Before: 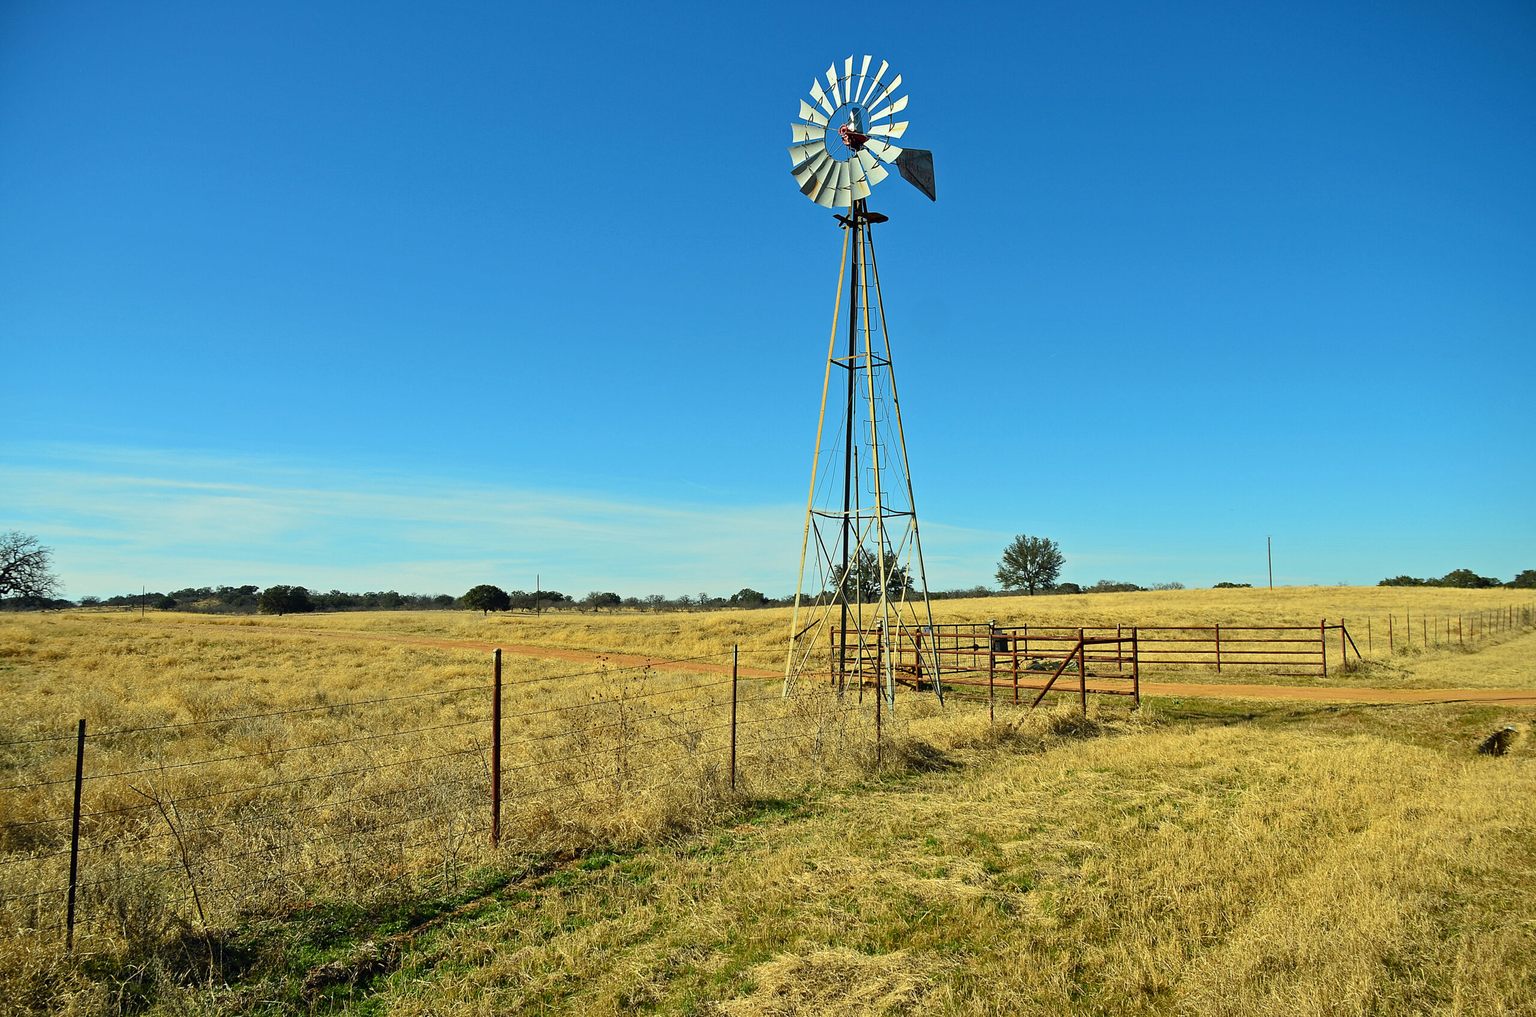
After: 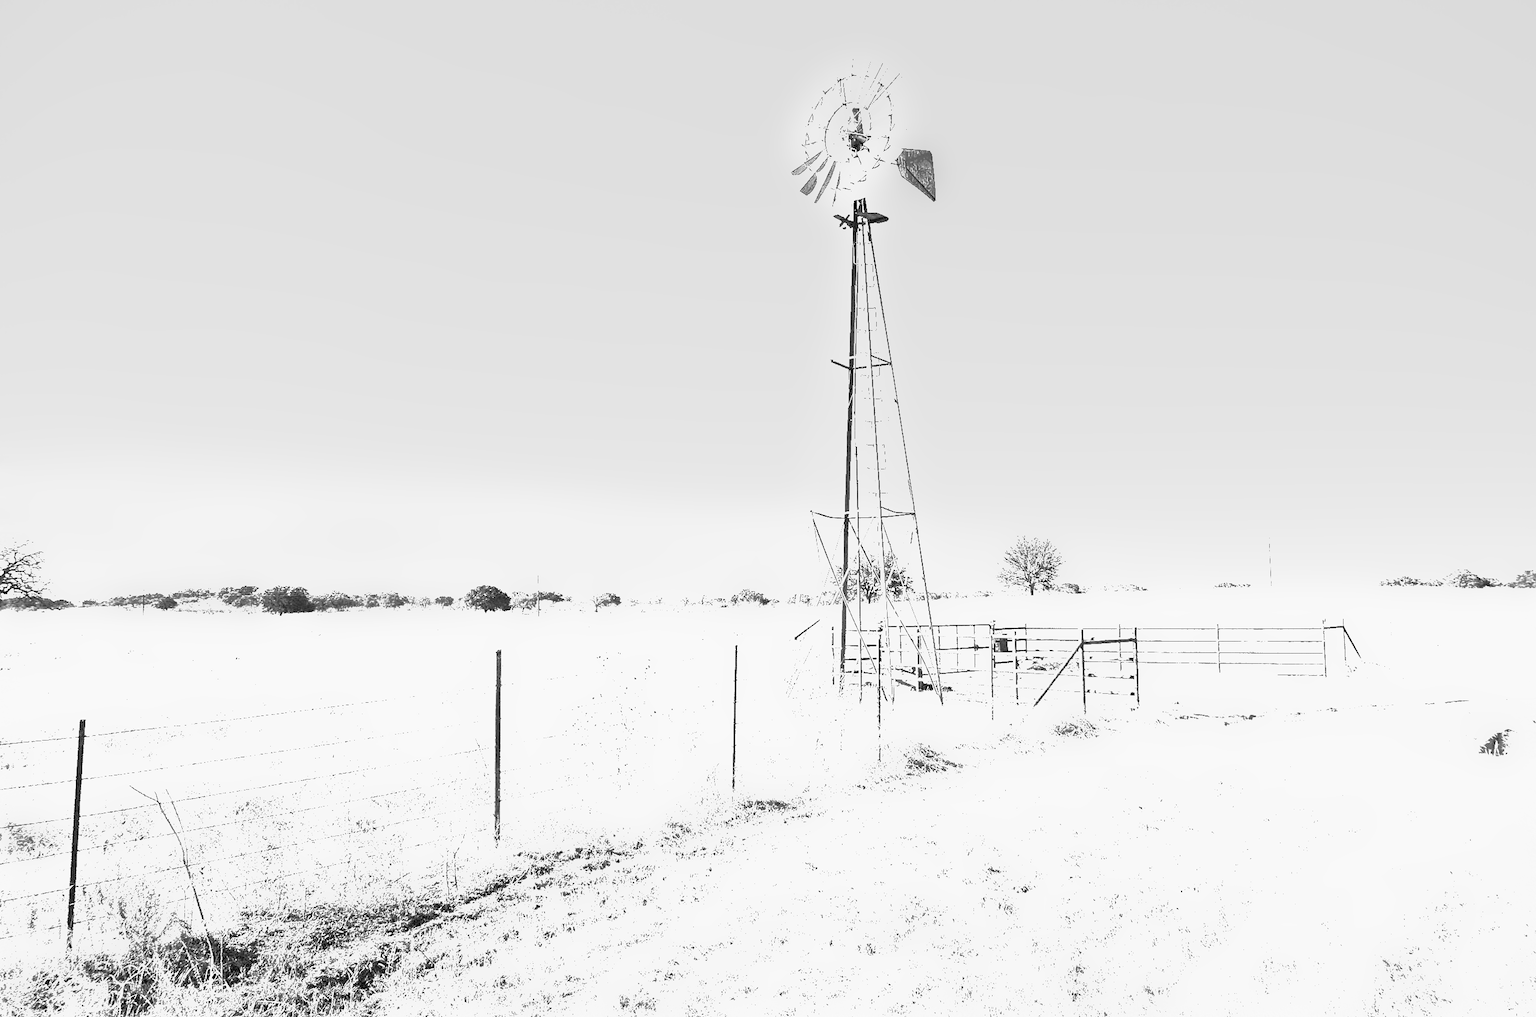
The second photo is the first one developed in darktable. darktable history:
white balance: red 8, blue 8
shadows and highlights: on, module defaults
monochrome: on, module defaults
